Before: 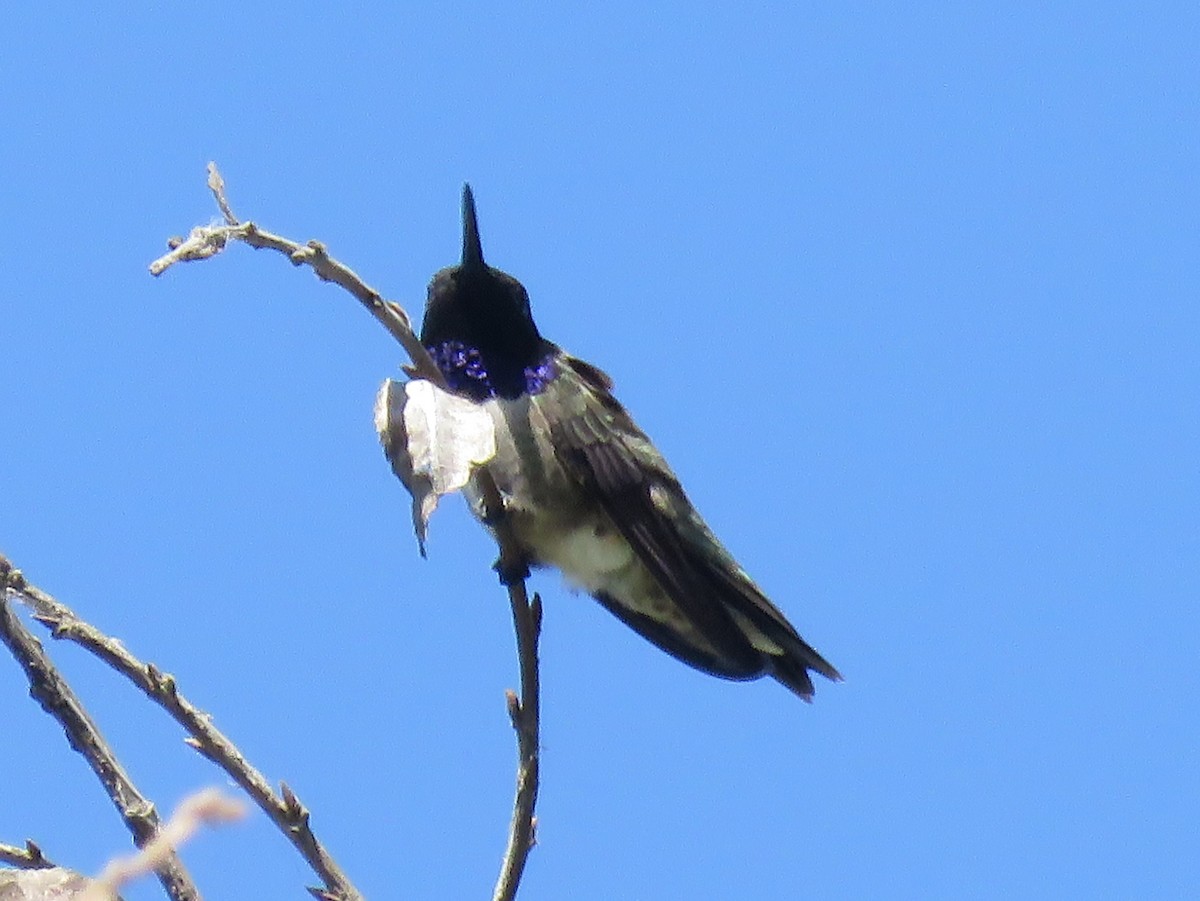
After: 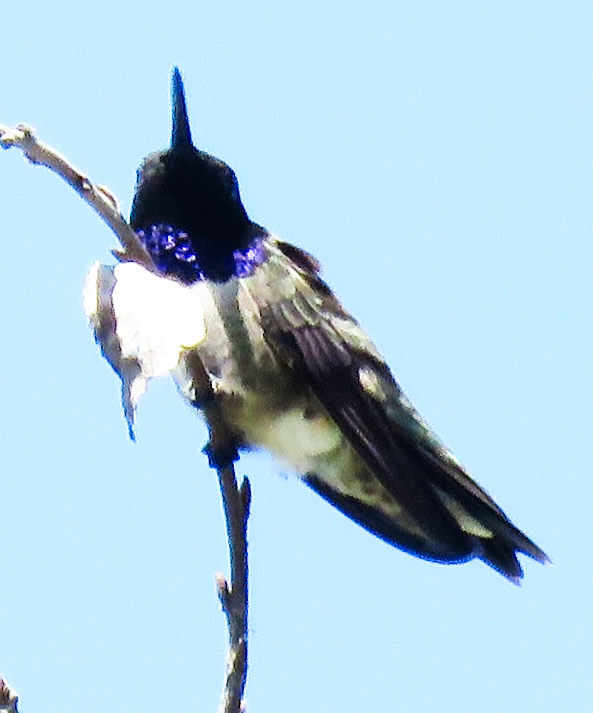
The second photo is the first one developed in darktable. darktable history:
base curve: curves: ch0 [(0, 0) (0.007, 0.004) (0.027, 0.03) (0.046, 0.07) (0.207, 0.54) (0.442, 0.872) (0.673, 0.972) (1, 1)], preserve colors none
crop and rotate: angle 0.018°, left 24.266%, top 13.064%, right 26.285%, bottom 7.674%
